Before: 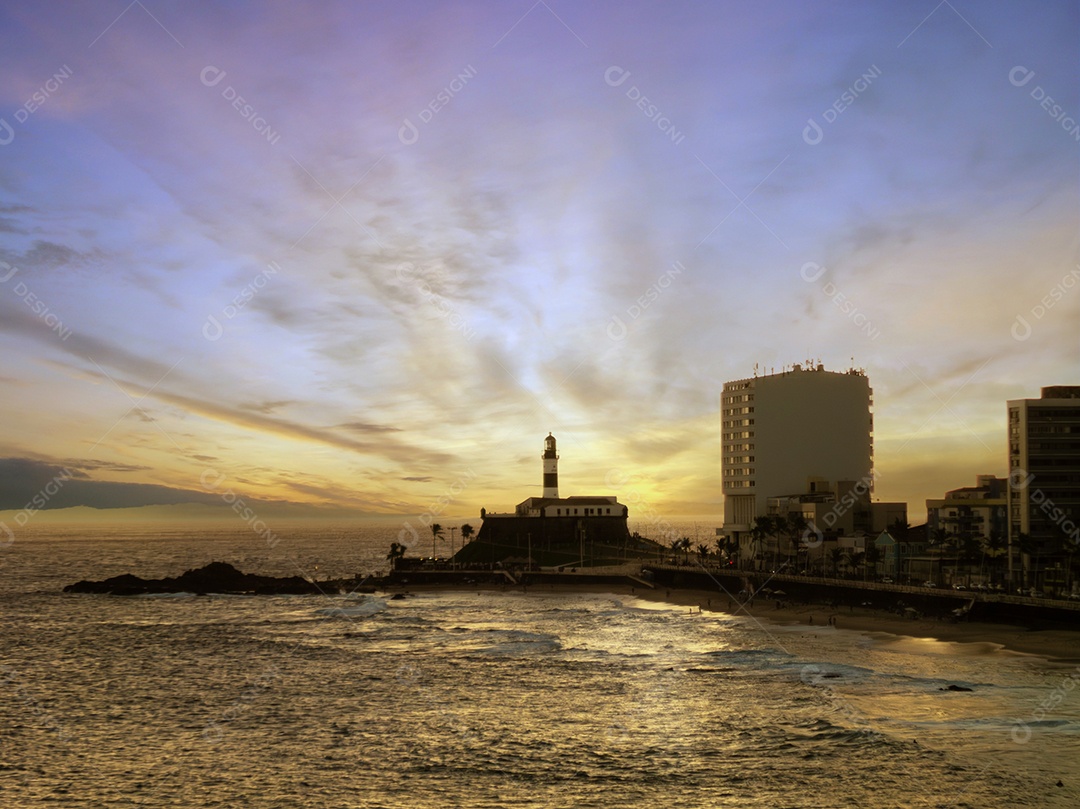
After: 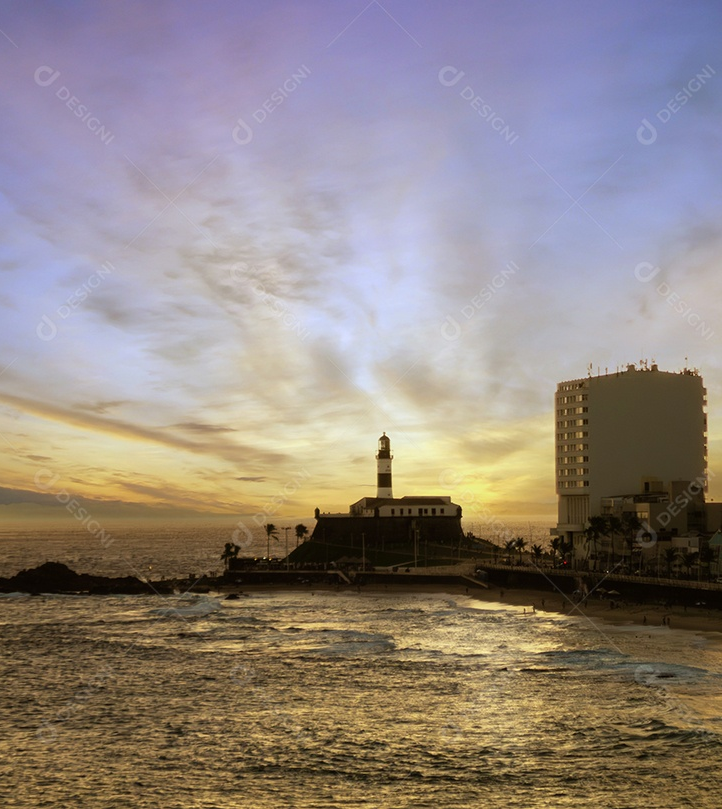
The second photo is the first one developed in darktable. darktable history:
crop: left 15.386%, right 17.731%
